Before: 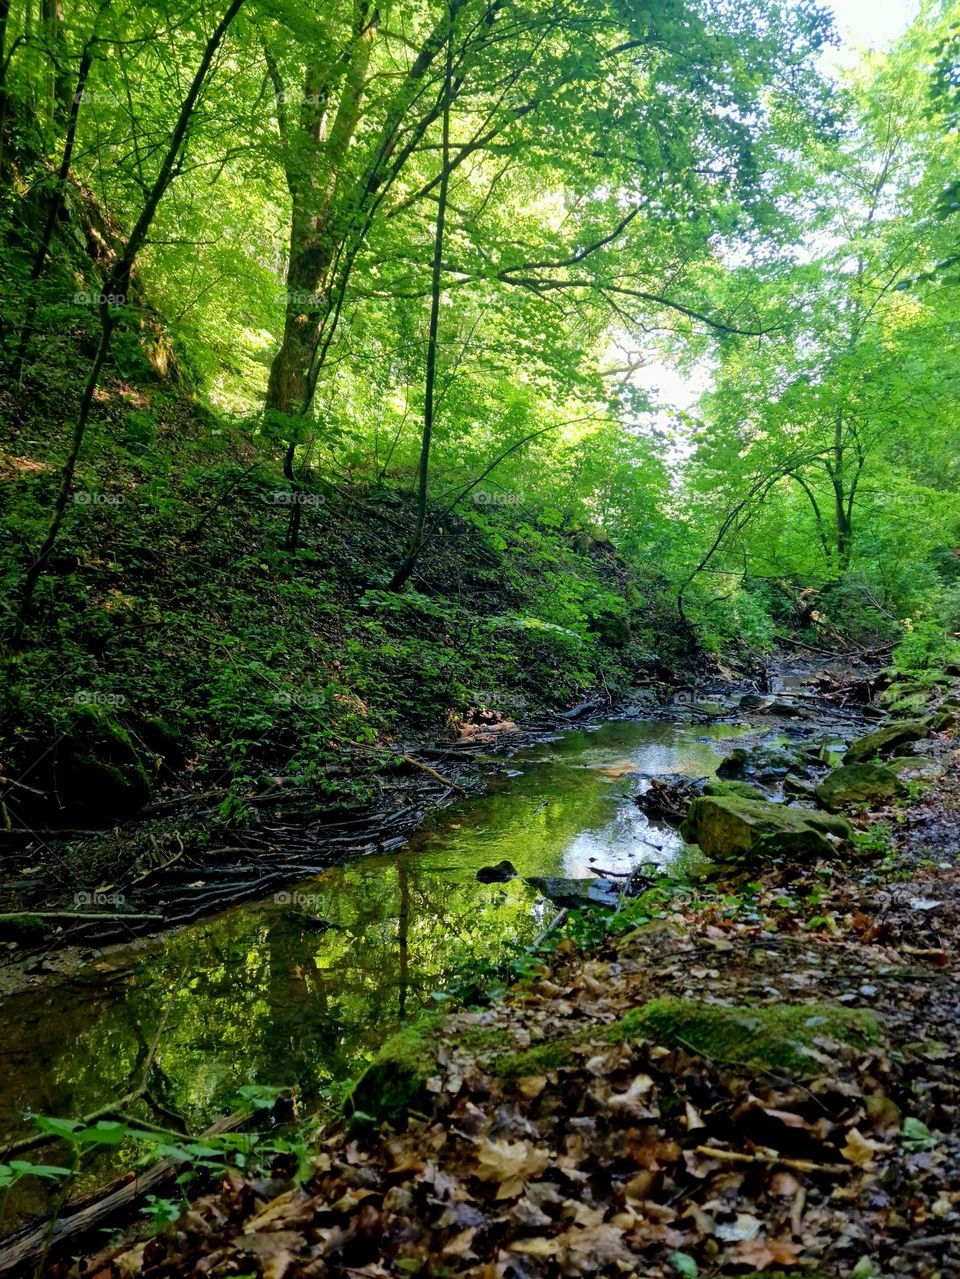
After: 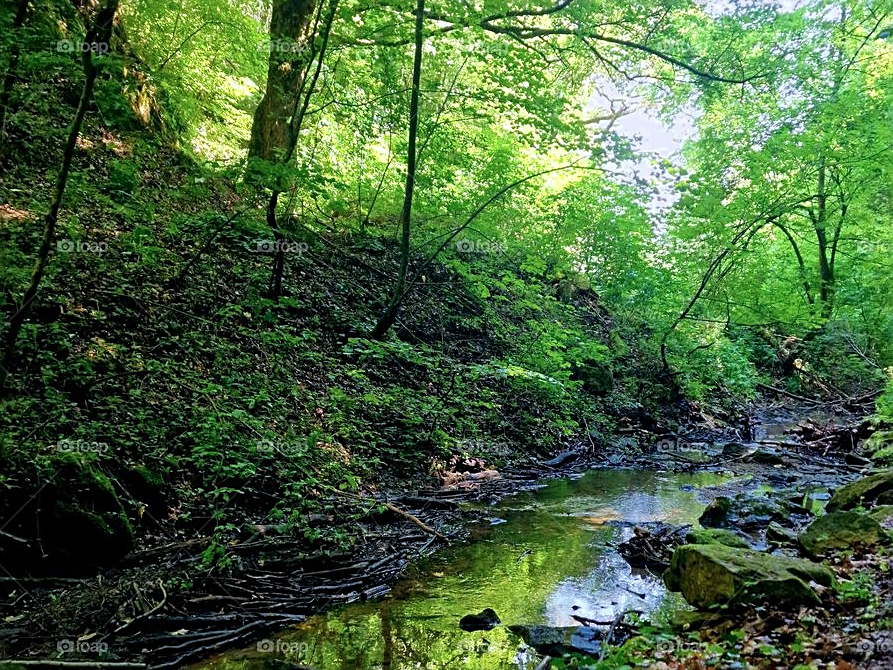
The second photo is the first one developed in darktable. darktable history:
crop: left 1.829%, top 19.732%, right 5.122%, bottom 27.811%
tone equalizer: on, module defaults
color calibration: illuminant as shot in camera, x 0.358, y 0.373, temperature 4628.91 K
color zones: curves: ch0 [(0.203, 0.433) (0.607, 0.517) (0.697, 0.696) (0.705, 0.897)], mix -136.12%
sharpen: on, module defaults
